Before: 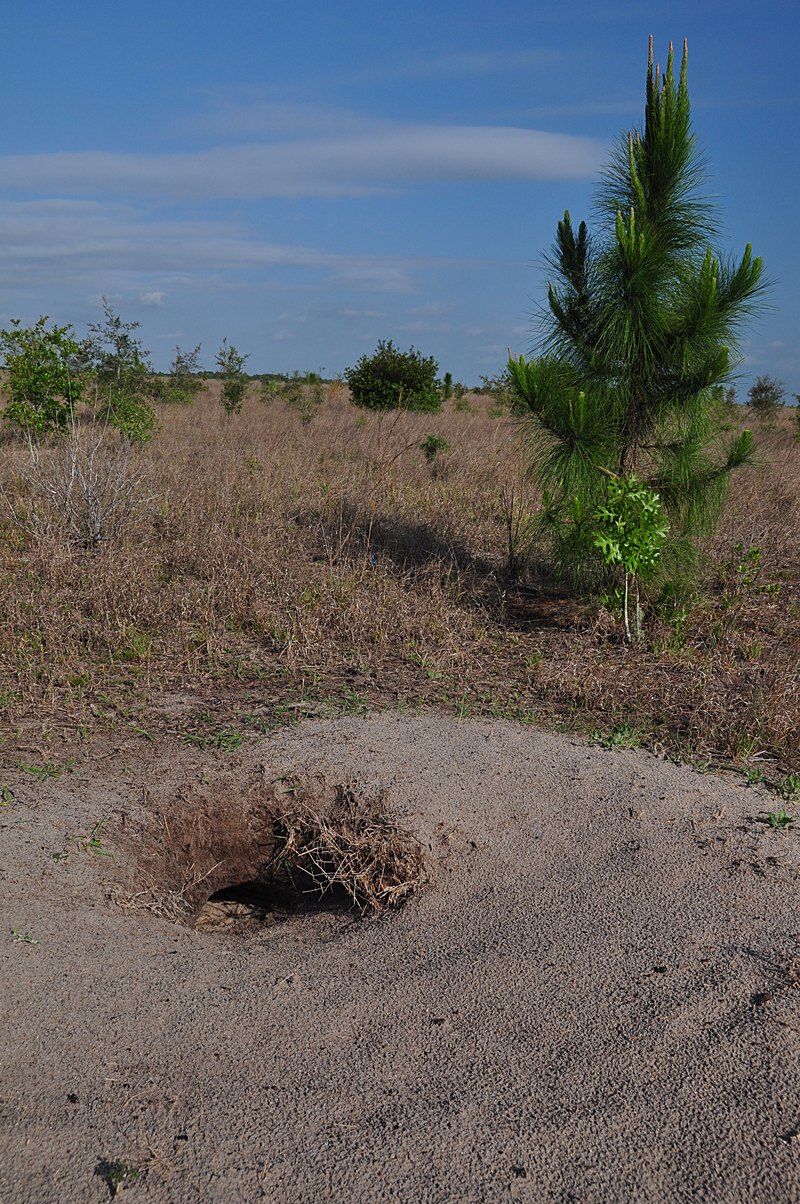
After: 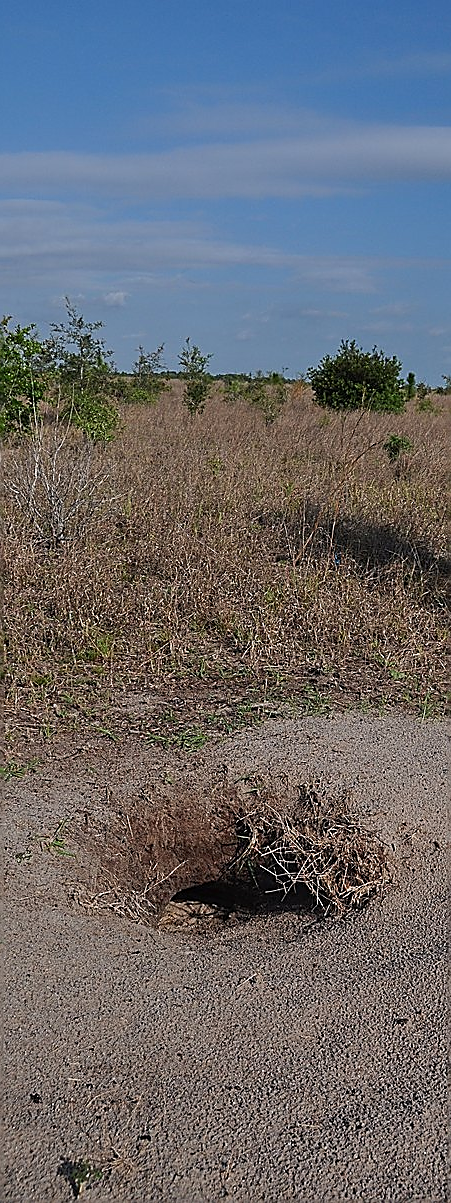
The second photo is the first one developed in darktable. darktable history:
crop: left 4.666%, right 38.925%
sharpen: radius 1.405, amount 1.234, threshold 0.694
